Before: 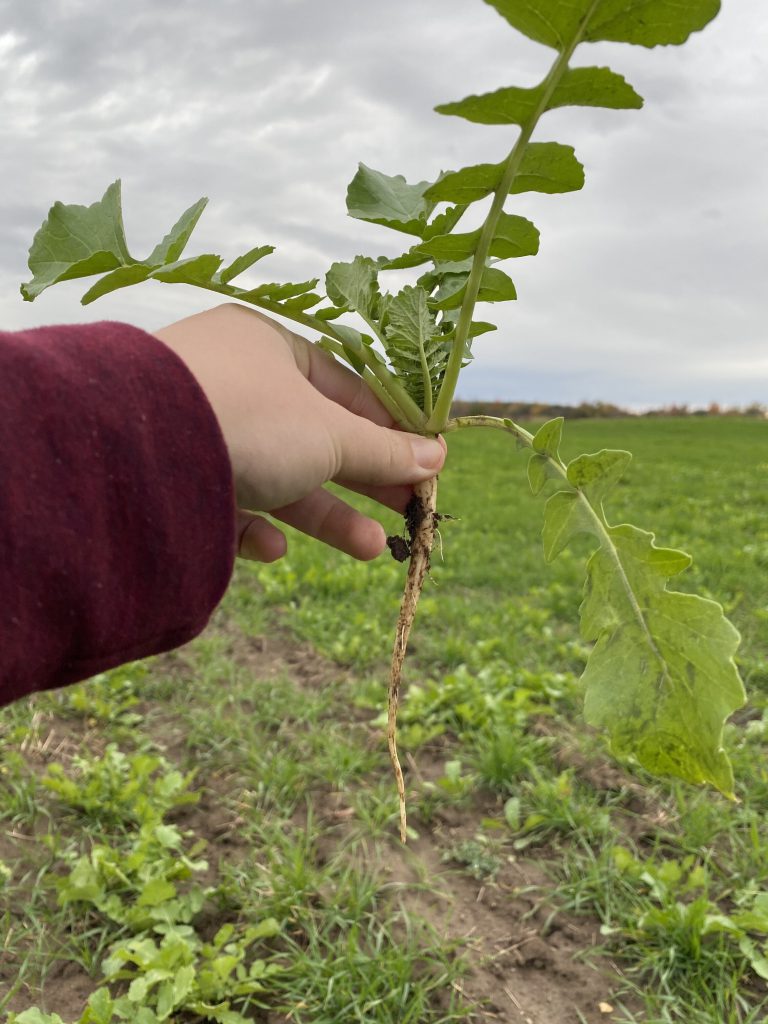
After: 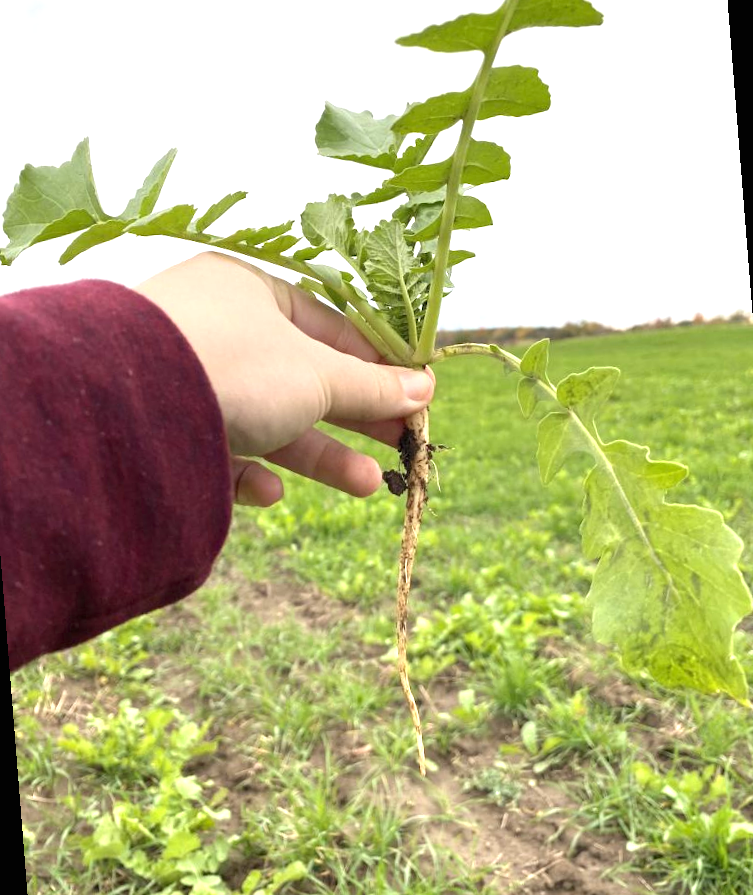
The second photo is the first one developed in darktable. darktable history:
rotate and perspective: rotation -4.57°, crop left 0.054, crop right 0.944, crop top 0.087, crop bottom 0.914
exposure: black level correction 0, exposure 1.1 EV, compensate exposure bias true, compensate highlight preservation false
